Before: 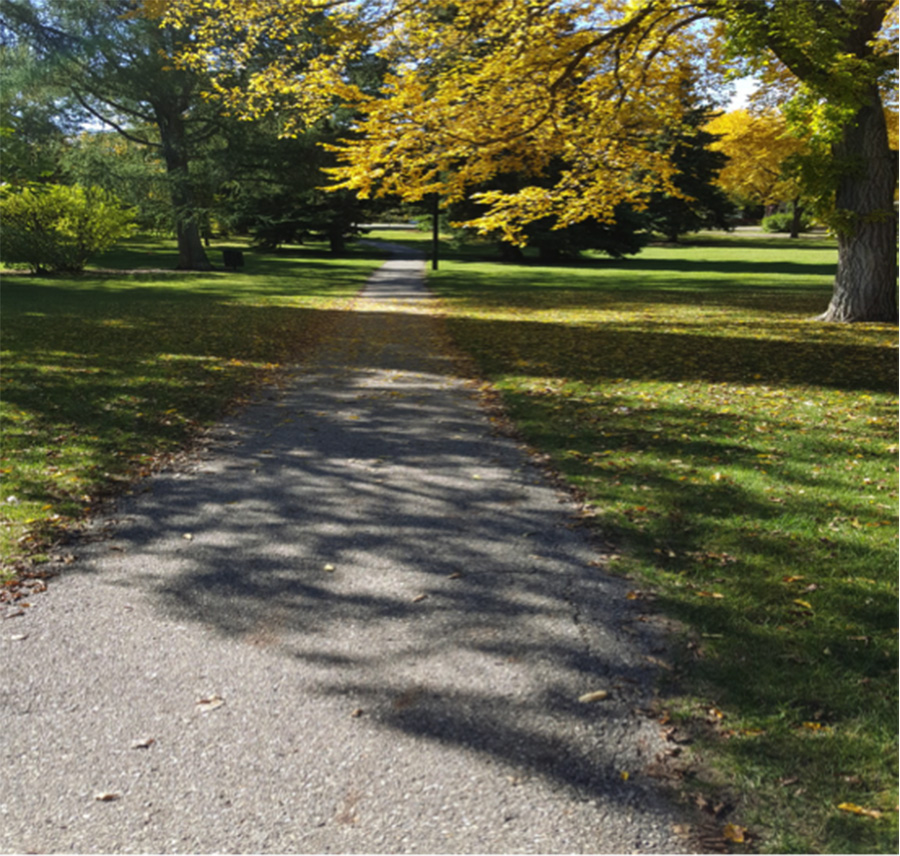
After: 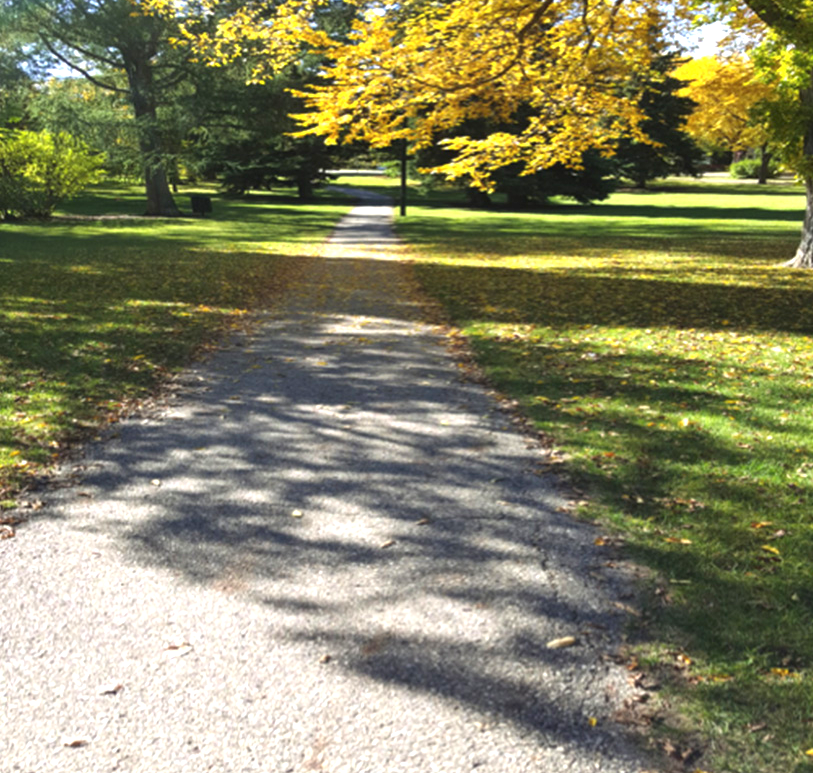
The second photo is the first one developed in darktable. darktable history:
tone equalizer: on, module defaults
exposure: exposure 1 EV, compensate highlight preservation false
crop: left 3.61%, top 6.421%, right 5.952%, bottom 3.21%
